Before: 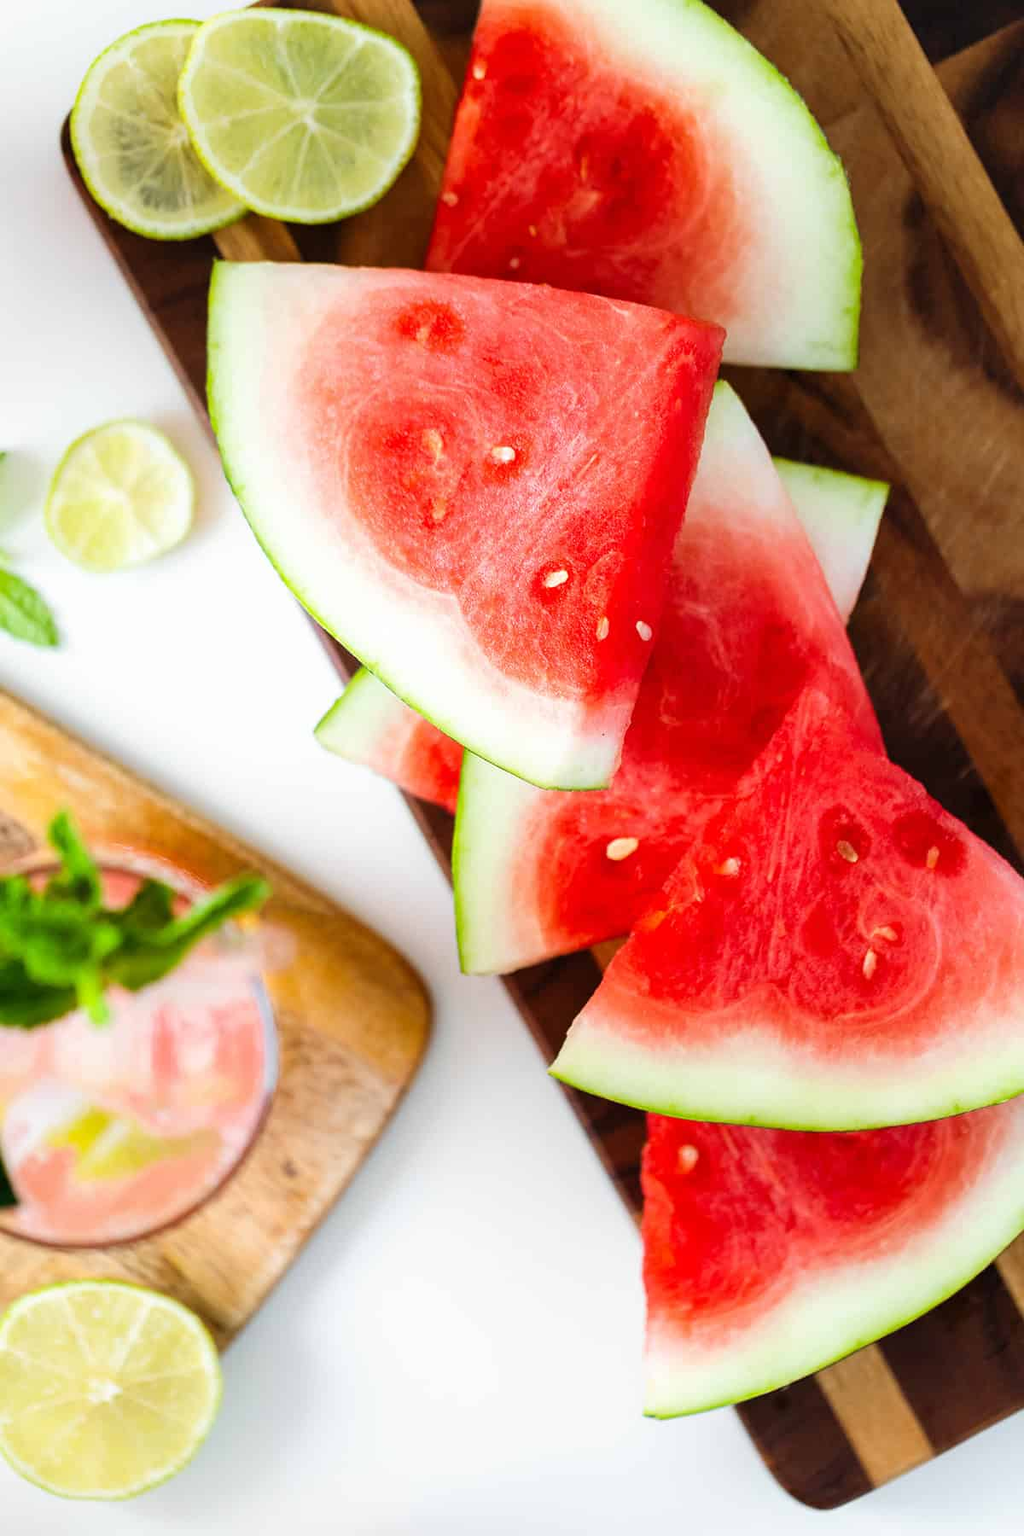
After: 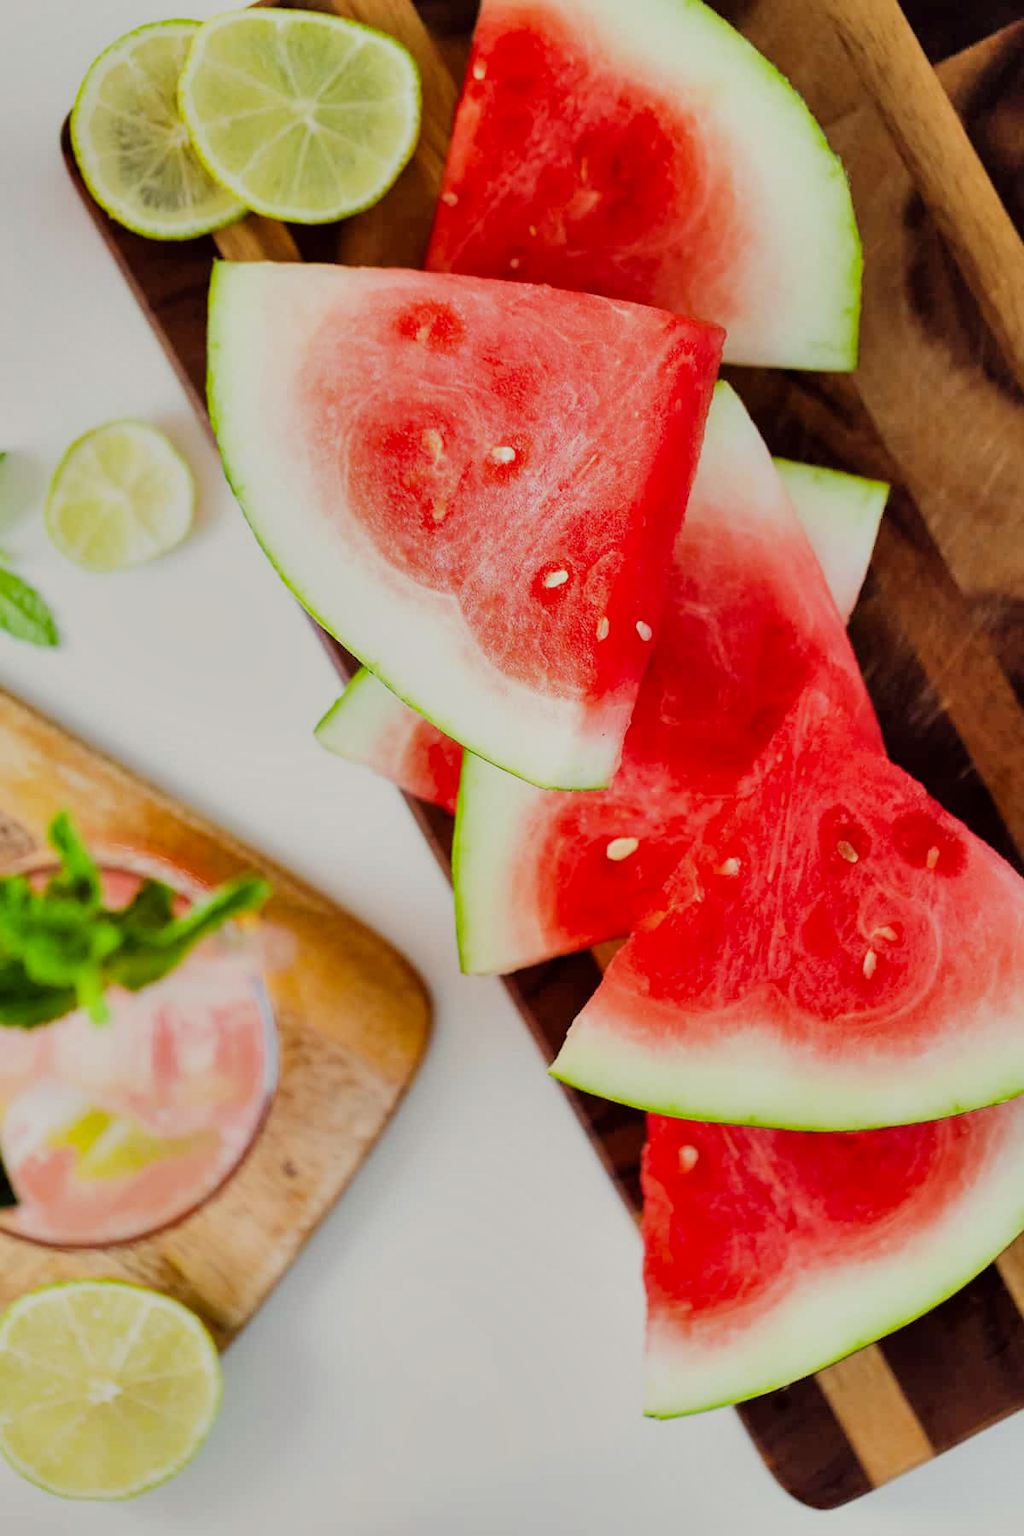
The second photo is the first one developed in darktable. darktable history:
shadows and highlights: soften with gaussian
color correction: highlights a* -1.17, highlights b* 4.46, shadows a* 3.67
filmic rgb: black relative exposure -7.65 EV, white relative exposure 4.56 EV, hardness 3.61
